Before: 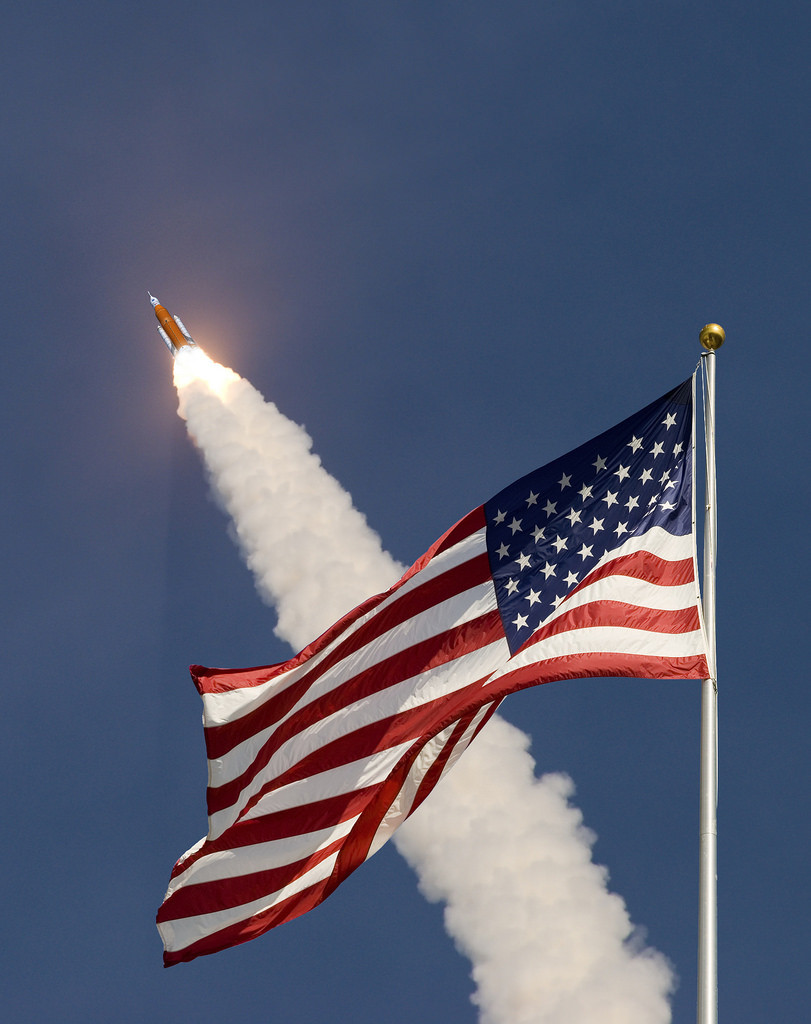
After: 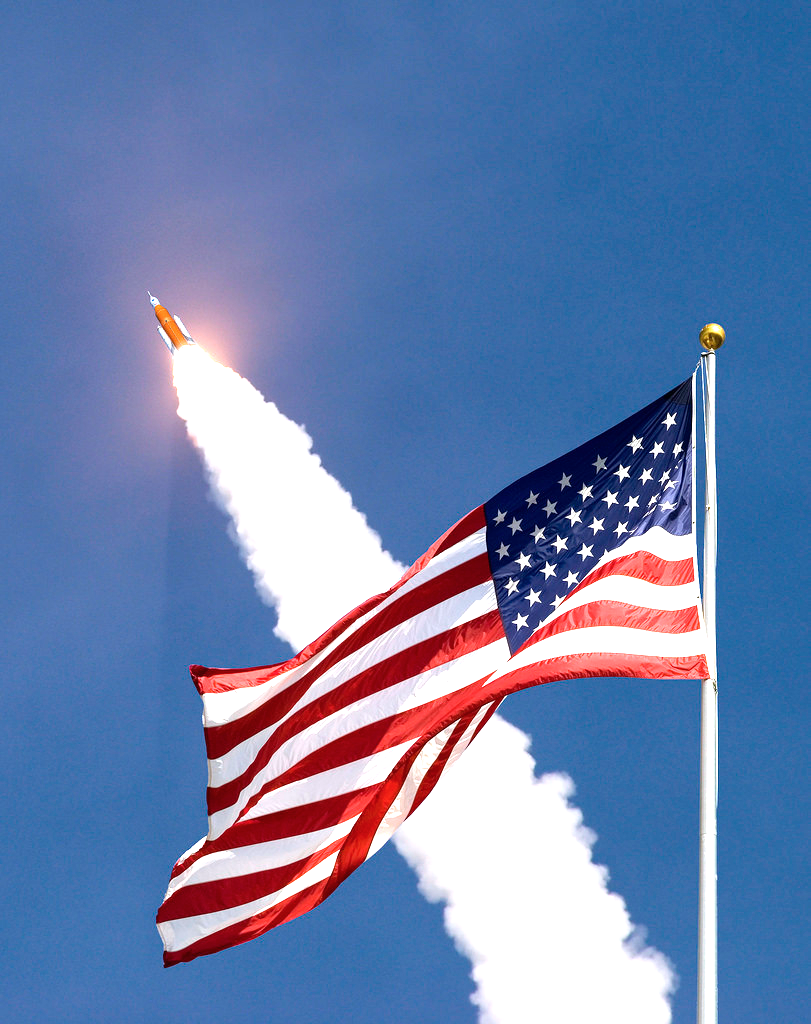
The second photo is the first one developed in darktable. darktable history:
exposure: black level correction 0, exposure 1.2 EV, compensate highlight preservation false
color calibration: illuminant as shot in camera, x 0.358, y 0.373, temperature 4628.91 K
